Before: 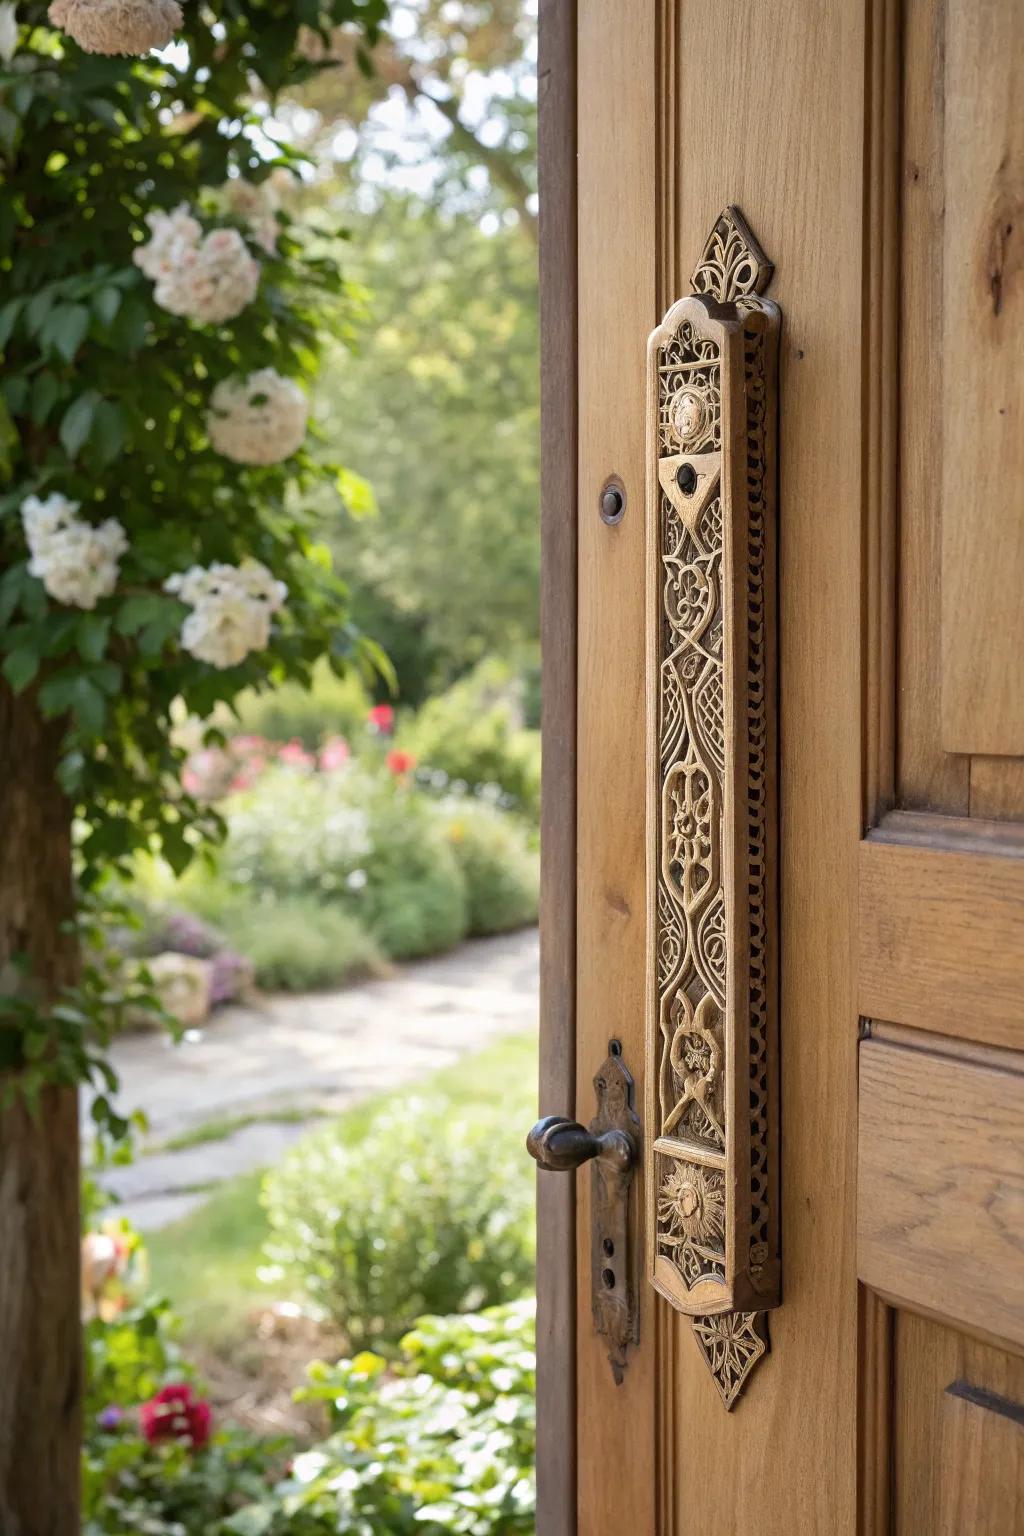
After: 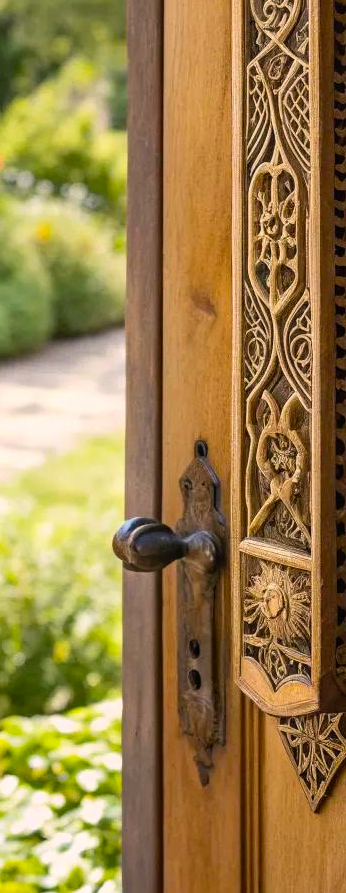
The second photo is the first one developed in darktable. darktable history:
local contrast: detail 110%
contrast brightness saturation: contrast 0.1, brightness 0.03, saturation 0.086
crop: left 40.524%, top 39.014%, right 25.6%, bottom 2.845%
color balance rgb: power › luminance -9.172%, highlights gain › chroma 1.732%, highlights gain › hue 56.13°, perceptual saturation grading › global saturation 30.662%
